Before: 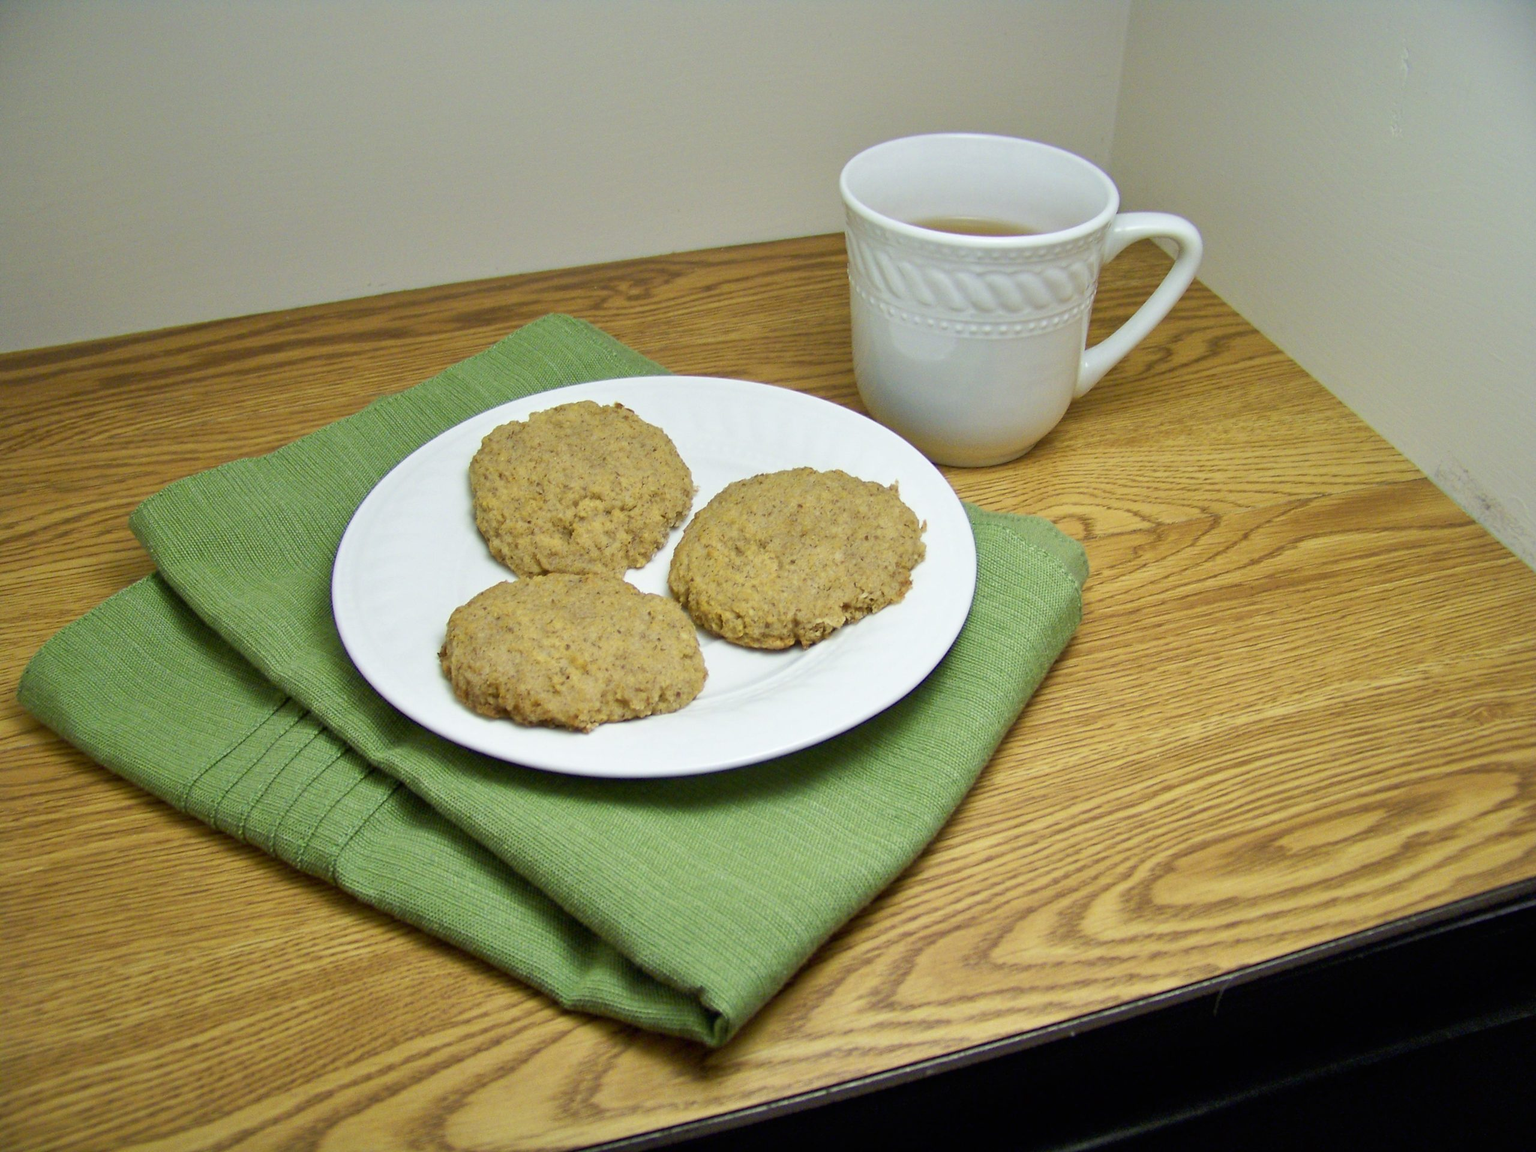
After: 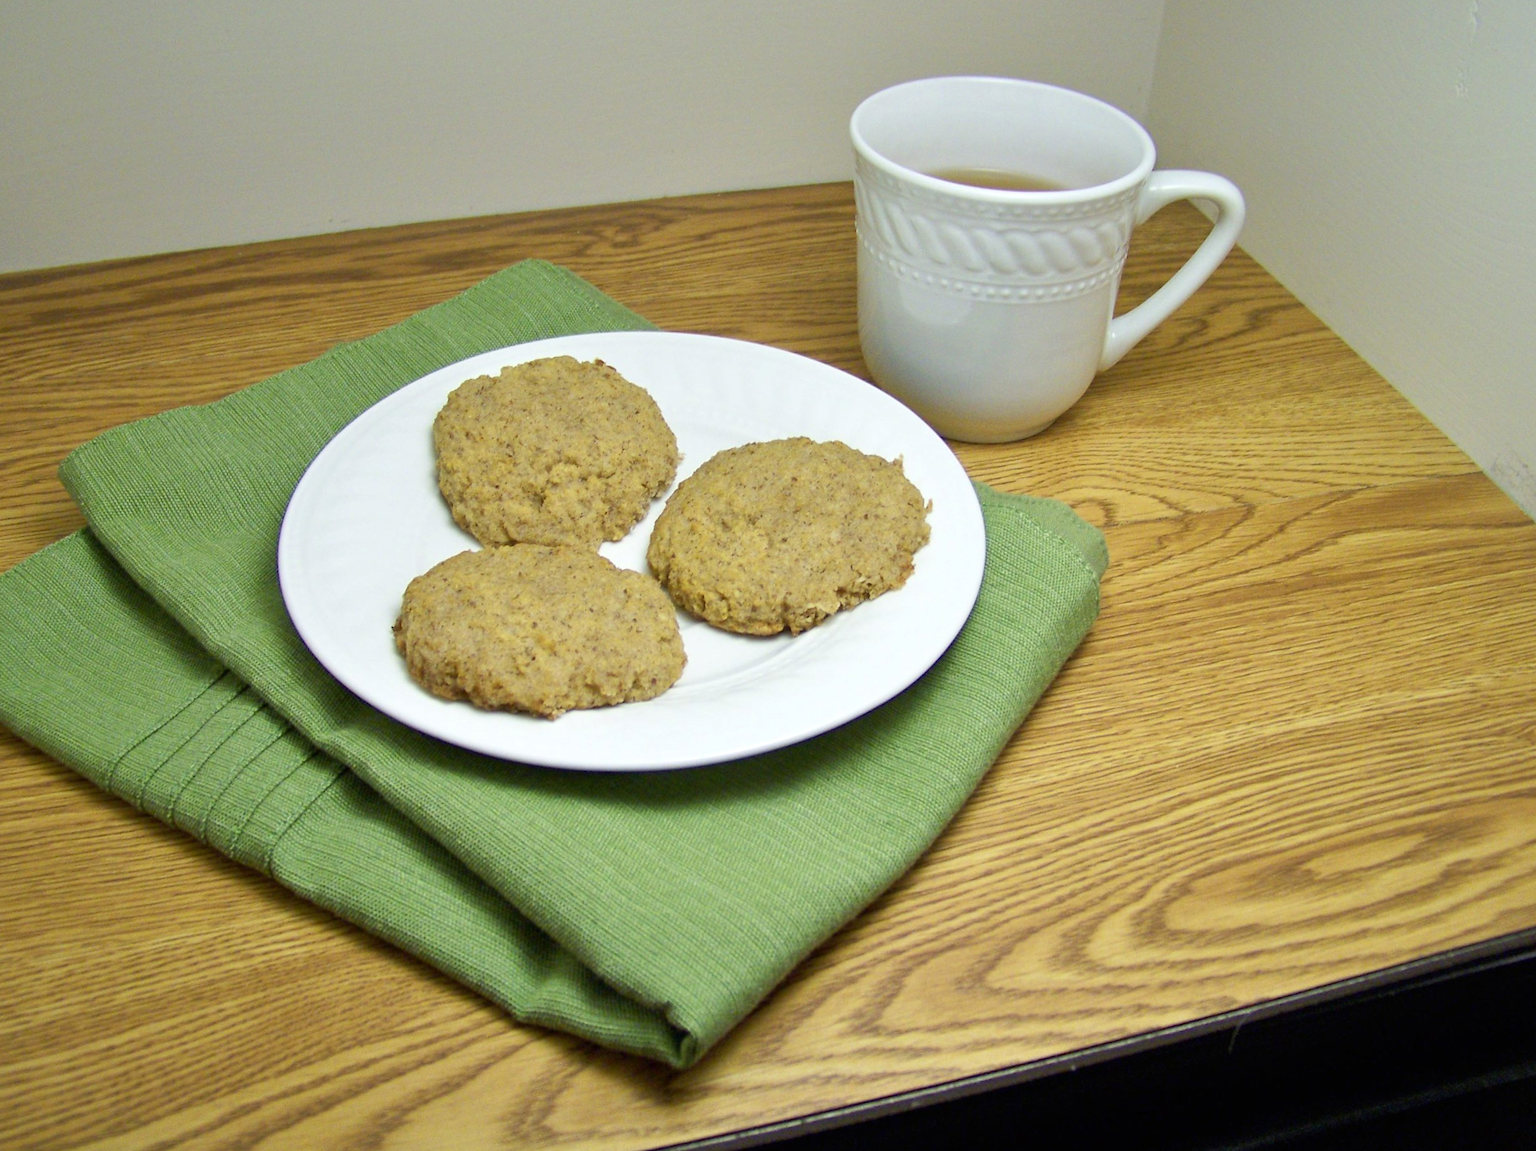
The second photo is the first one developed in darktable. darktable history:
crop and rotate: angle -1.96°, left 3.097%, top 4.154%, right 1.586%, bottom 0.529%
exposure: exposure 0.127 EV, compensate highlight preservation false
